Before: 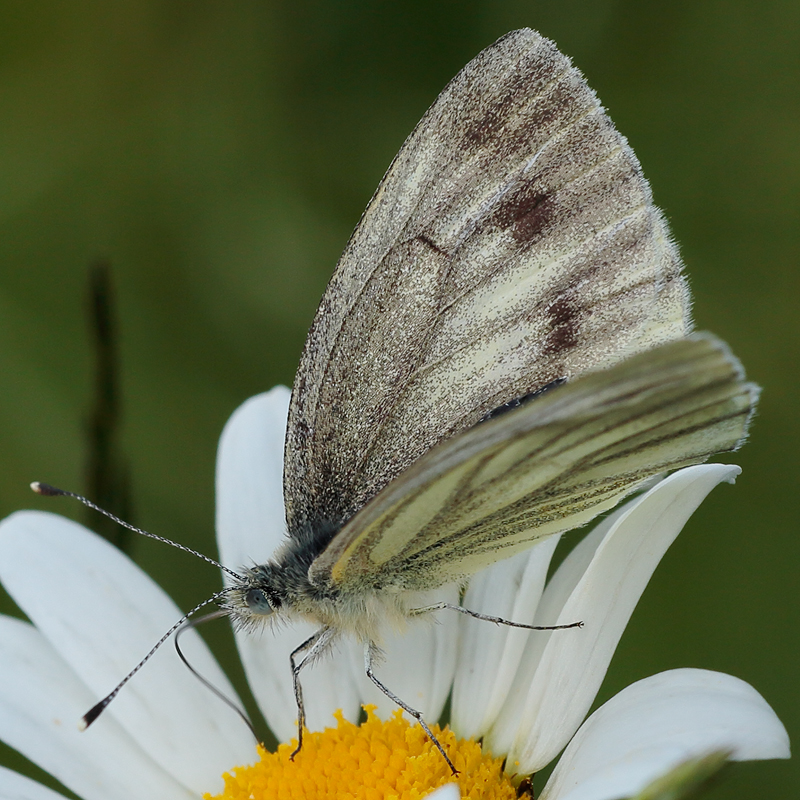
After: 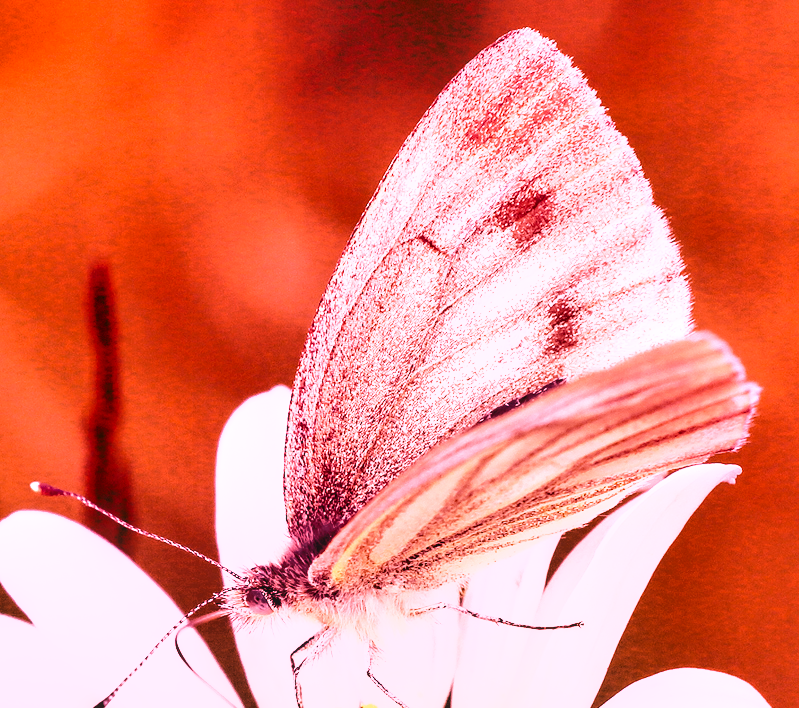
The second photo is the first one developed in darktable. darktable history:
tone equalizer: on, module defaults
crop and rotate: top 0%, bottom 11.49%
base curve: curves: ch0 [(0, 0) (0.028, 0.03) (0.121, 0.232) (0.46, 0.748) (0.859, 0.968) (1, 1)], preserve colors none
local contrast: on, module defaults
exposure: exposure -0.582 EV, compensate highlight preservation false
shadows and highlights: highlights color adjustment 0%, soften with gaussian
contrast equalizer: octaves 7, y [[0.6 ×6], [0.55 ×6], [0 ×6], [0 ×6], [0 ×6]], mix -0.3
white balance: red 4.26, blue 1.802
